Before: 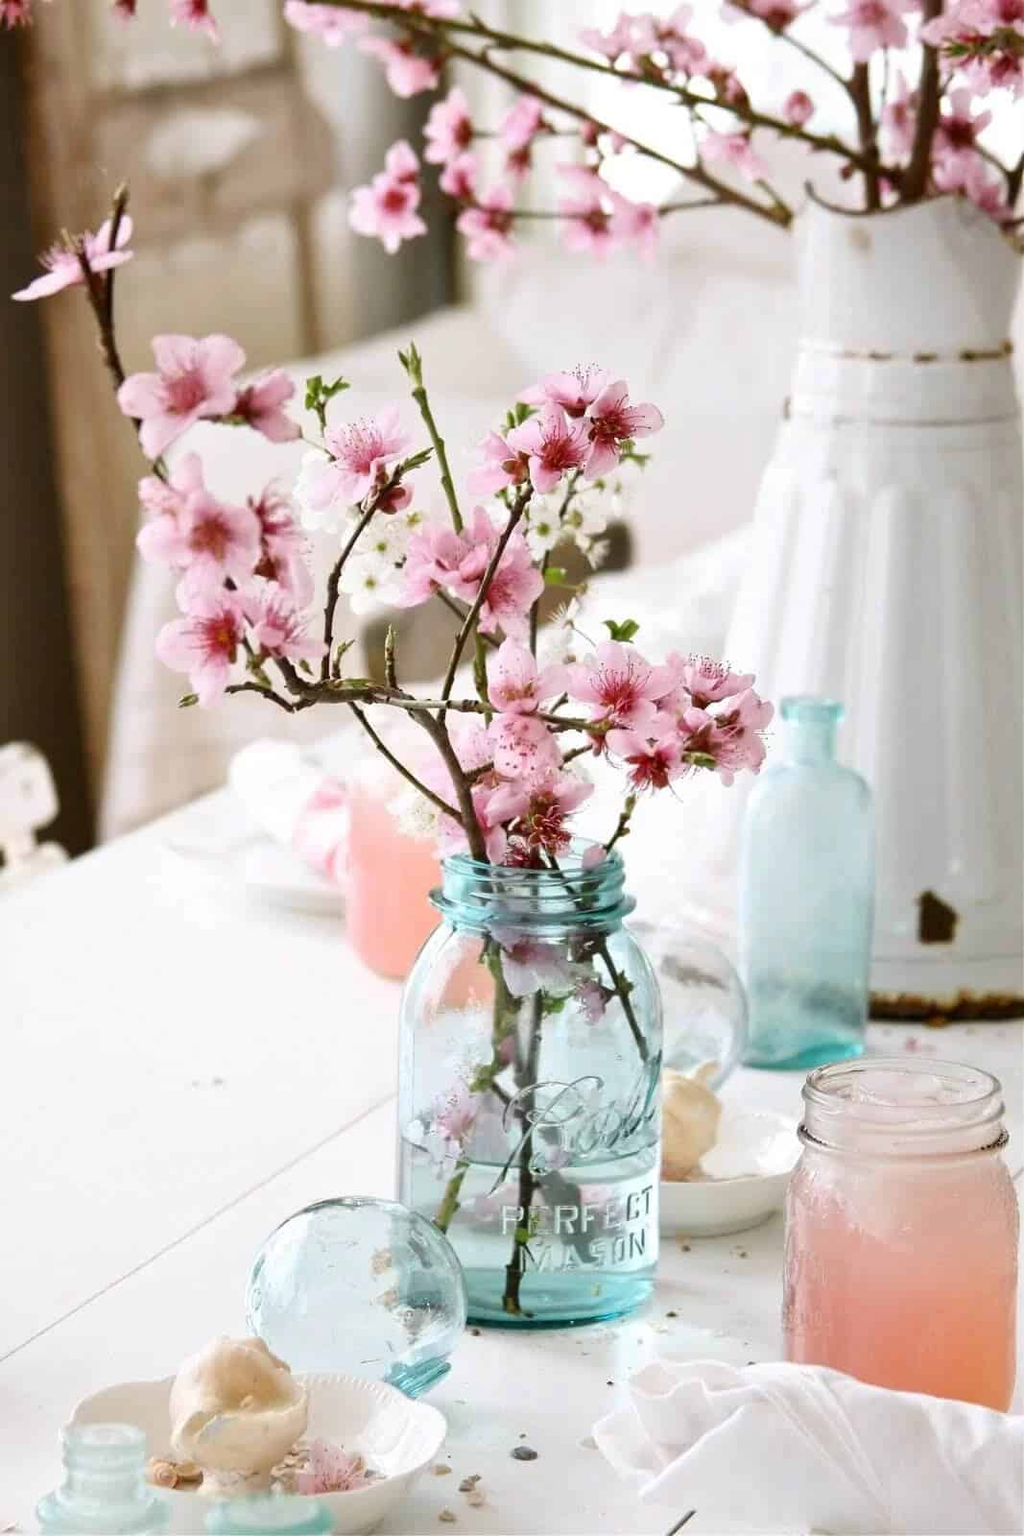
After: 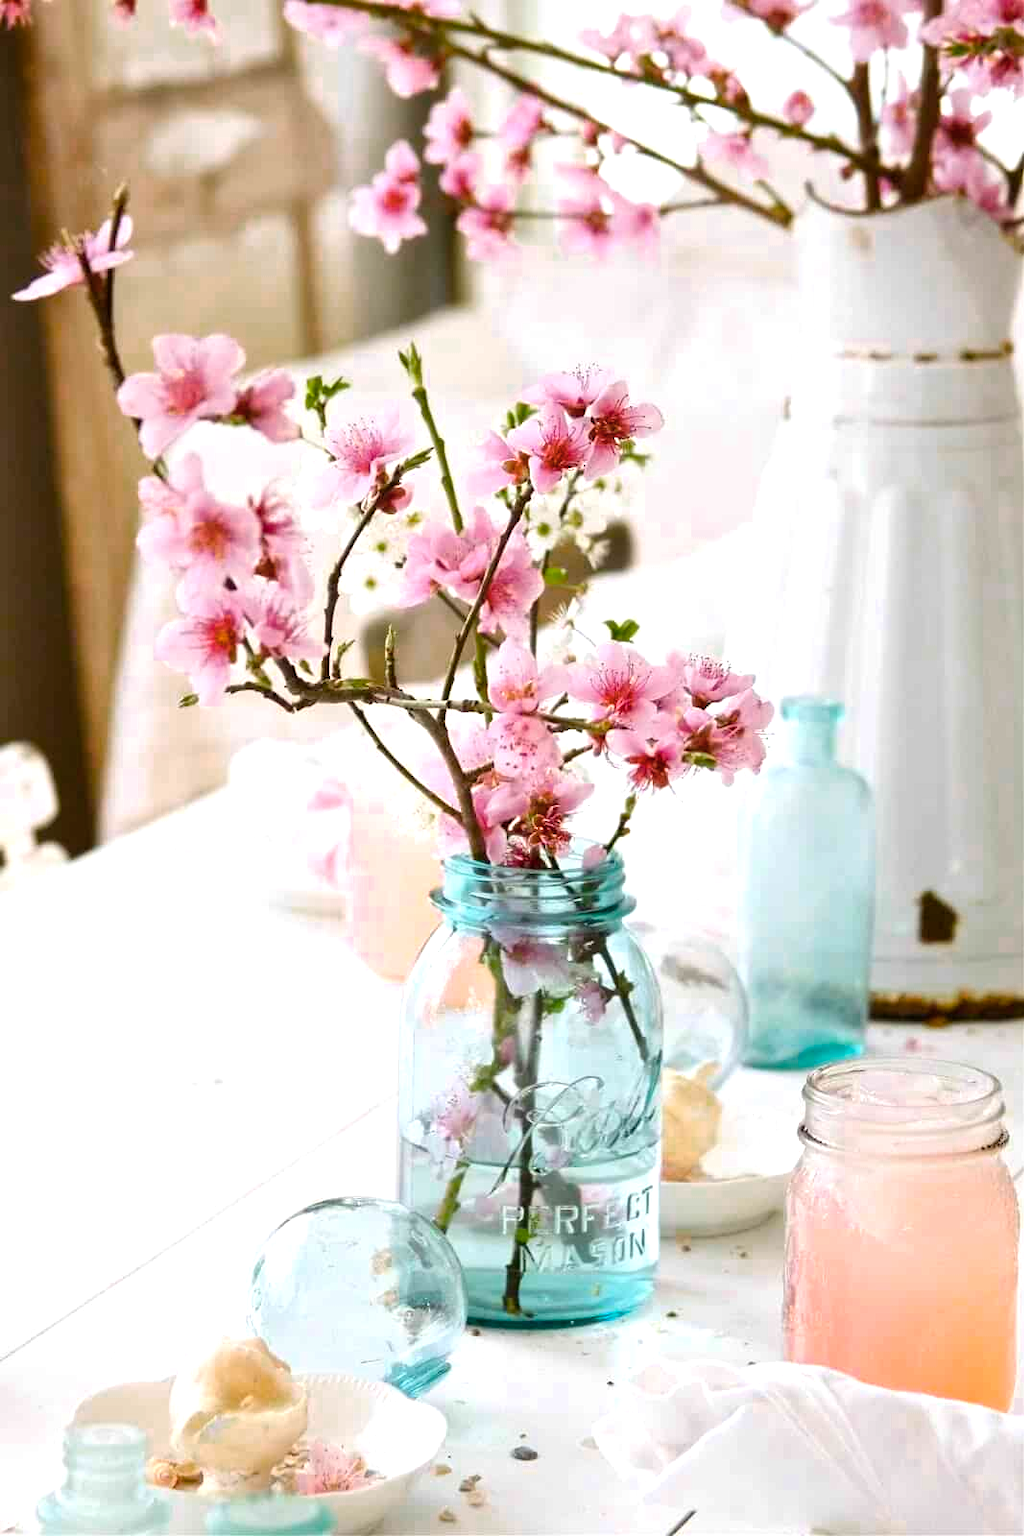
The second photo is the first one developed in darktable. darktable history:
color balance rgb: perceptual saturation grading › global saturation 25%, global vibrance 20%
color zones: curves: ch0 [(0, 0.465) (0.092, 0.596) (0.289, 0.464) (0.429, 0.453) (0.571, 0.464) (0.714, 0.455) (0.857, 0.462) (1, 0.465)]
exposure: exposure 0.3 EV, compensate highlight preservation false
